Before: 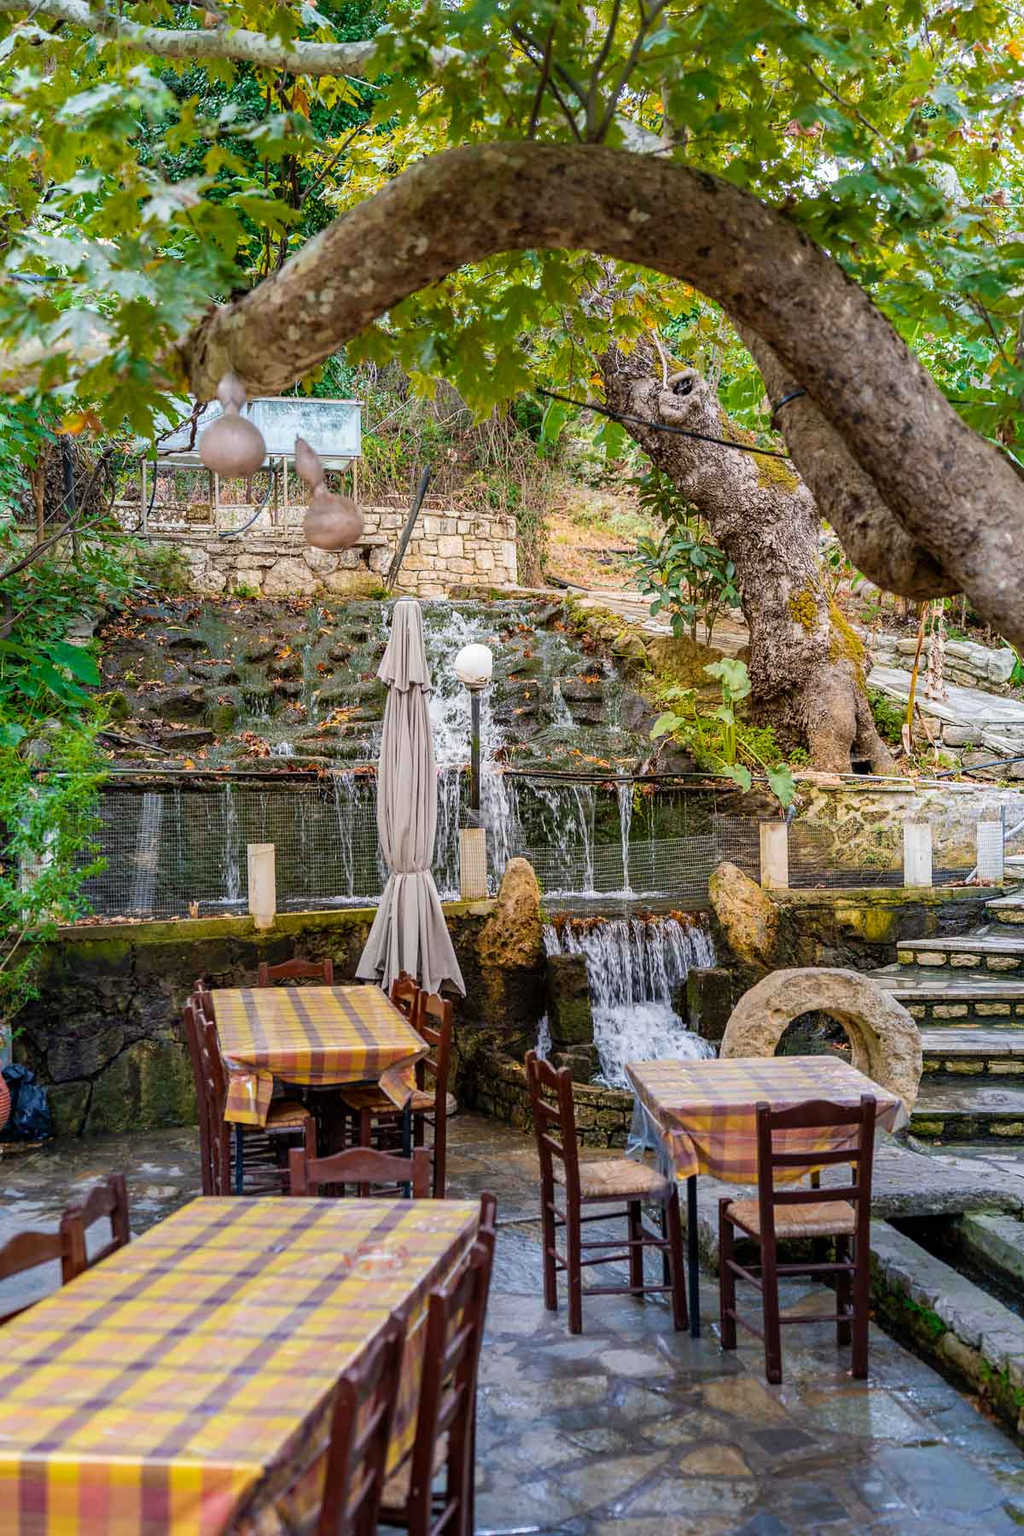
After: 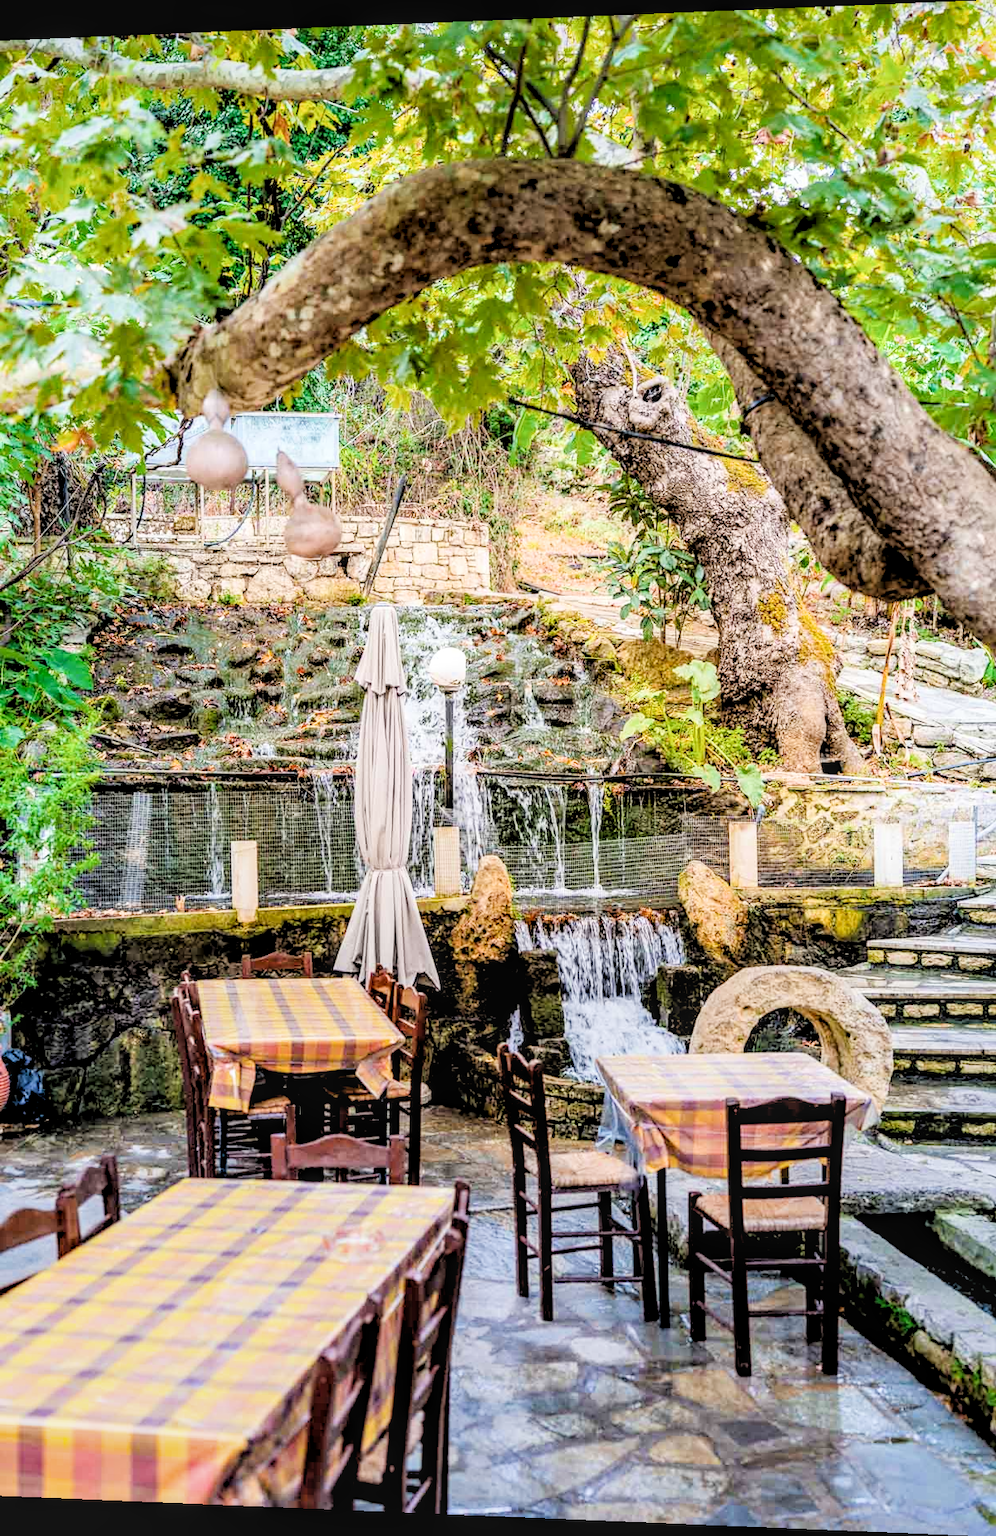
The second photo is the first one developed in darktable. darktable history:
filmic rgb: black relative exposure -7.65 EV, white relative exposure 4.56 EV, hardness 3.61
rgb levels: levels [[0.034, 0.472, 0.904], [0, 0.5, 1], [0, 0.5, 1]]
rotate and perspective: lens shift (horizontal) -0.055, automatic cropping off
local contrast: on, module defaults
exposure: black level correction 0, exposure 1.45 EV, compensate exposure bias true, compensate highlight preservation false
